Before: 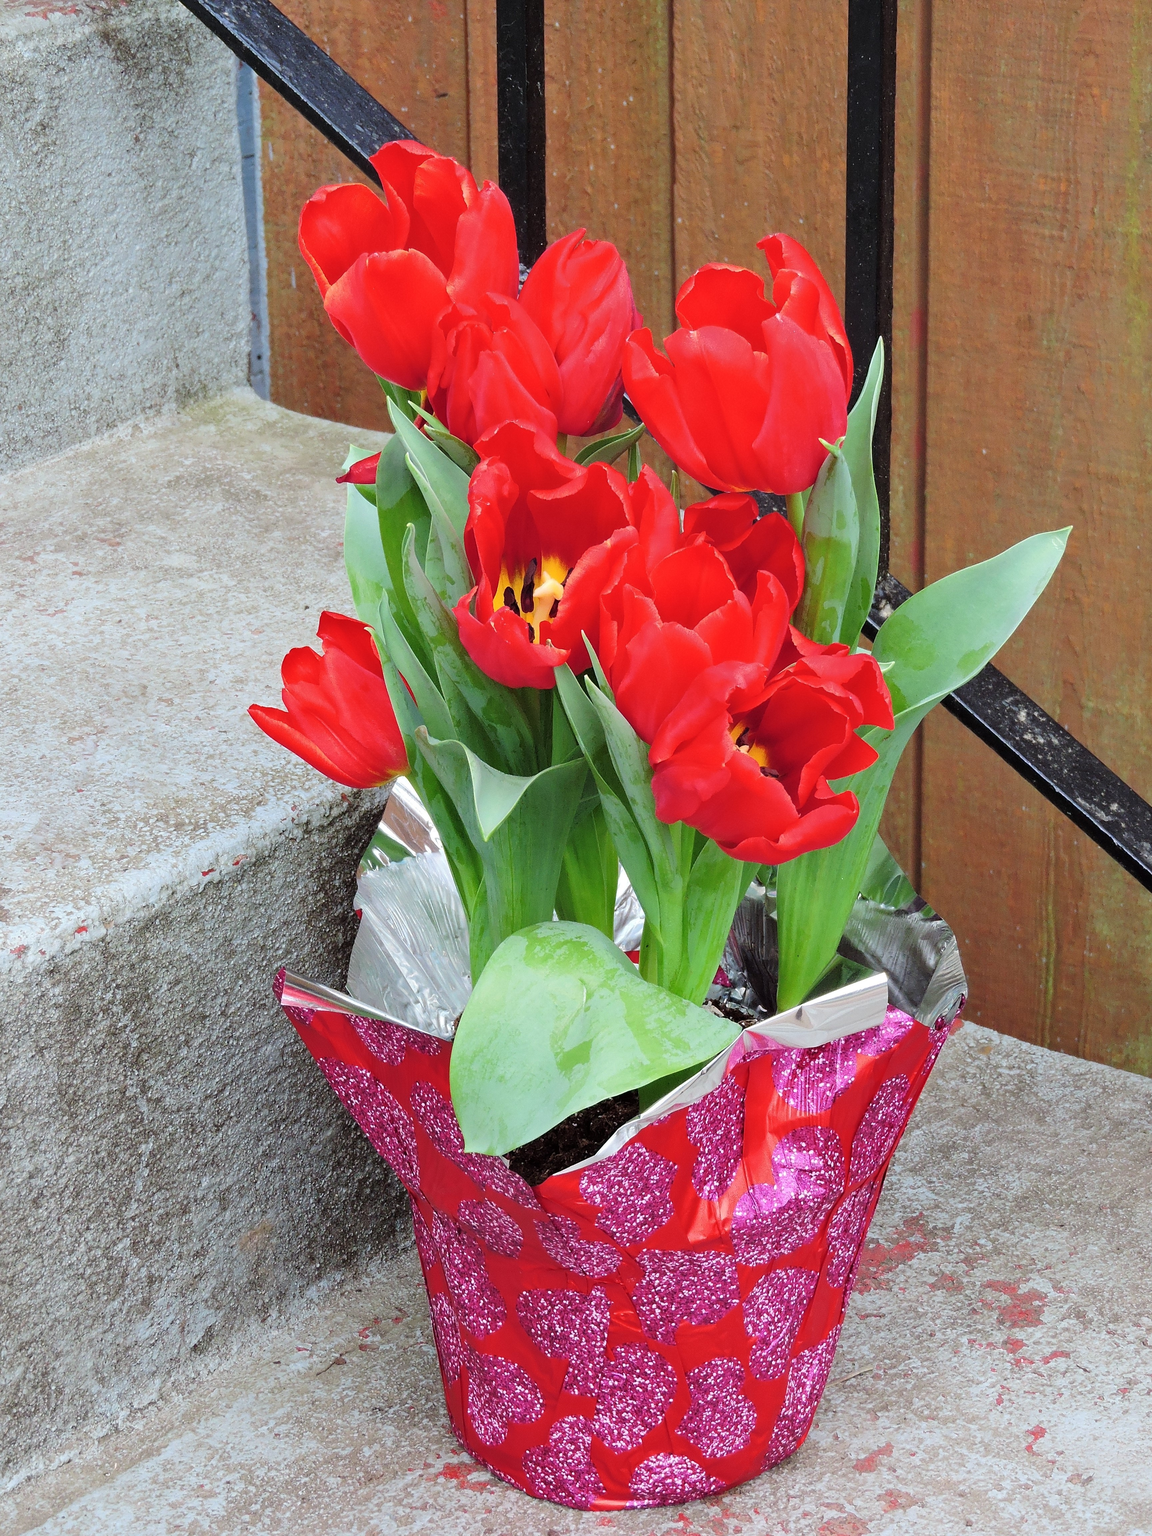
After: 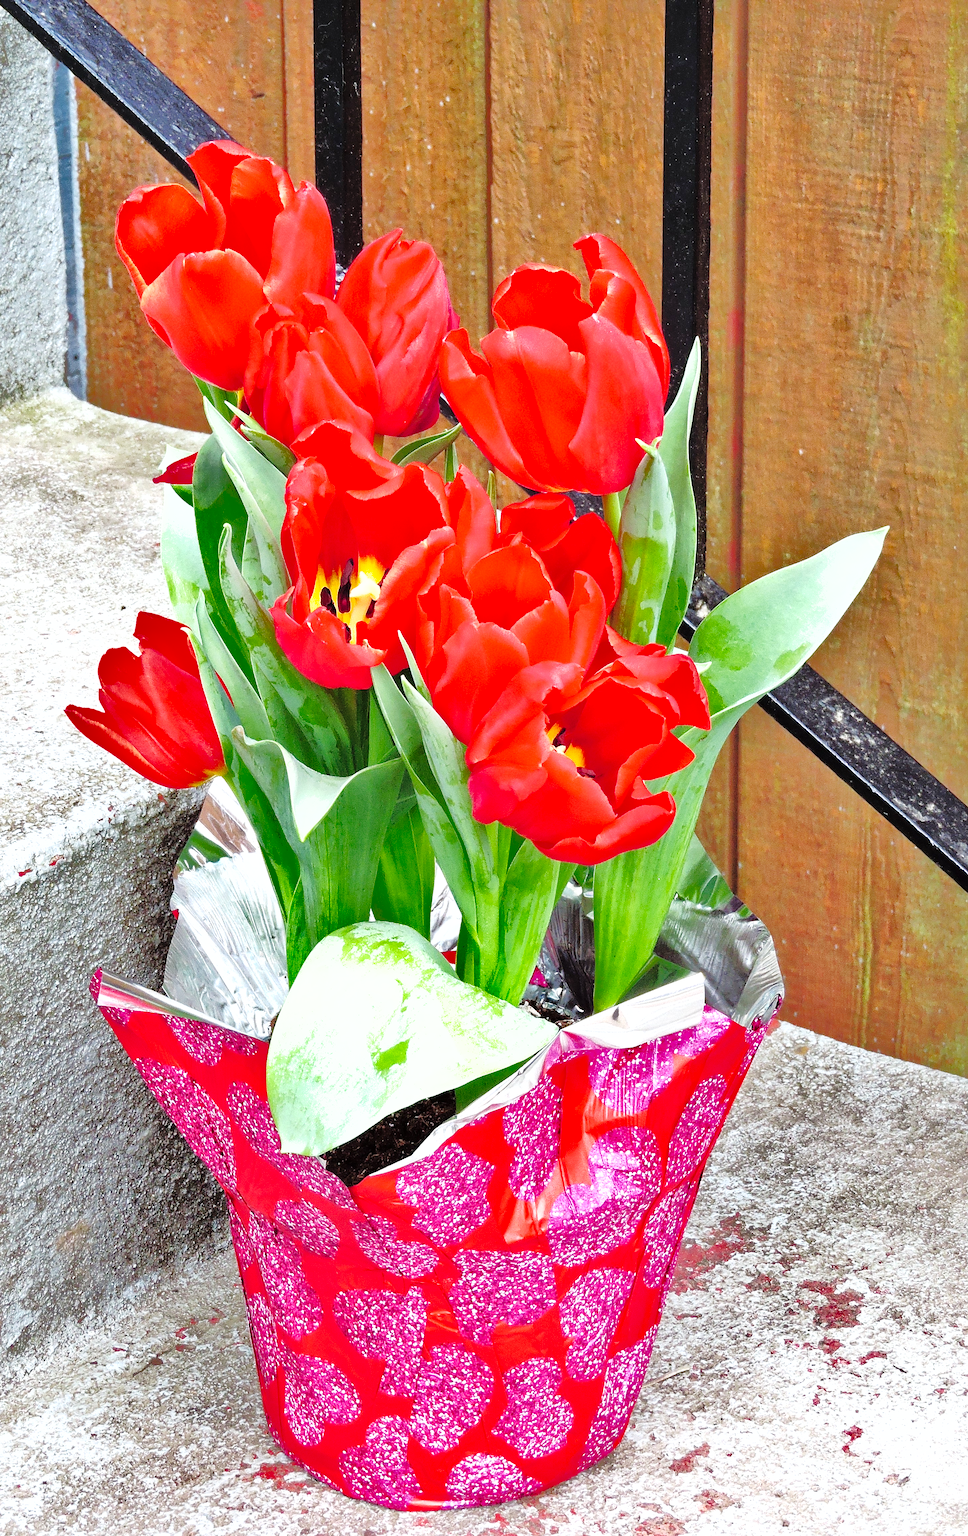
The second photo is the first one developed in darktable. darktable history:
exposure: black level correction 0, exposure 0.899 EV, compensate highlight preservation false
base curve: curves: ch0 [(0, 0) (0.036, 0.025) (0.121, 0.166) (0.206, 0.329) (0.605, 0.79) (1, 1)], preserve colors none
shadows and highlights: shadows -18.19, highlights -73.11
crop: left 15.964%
